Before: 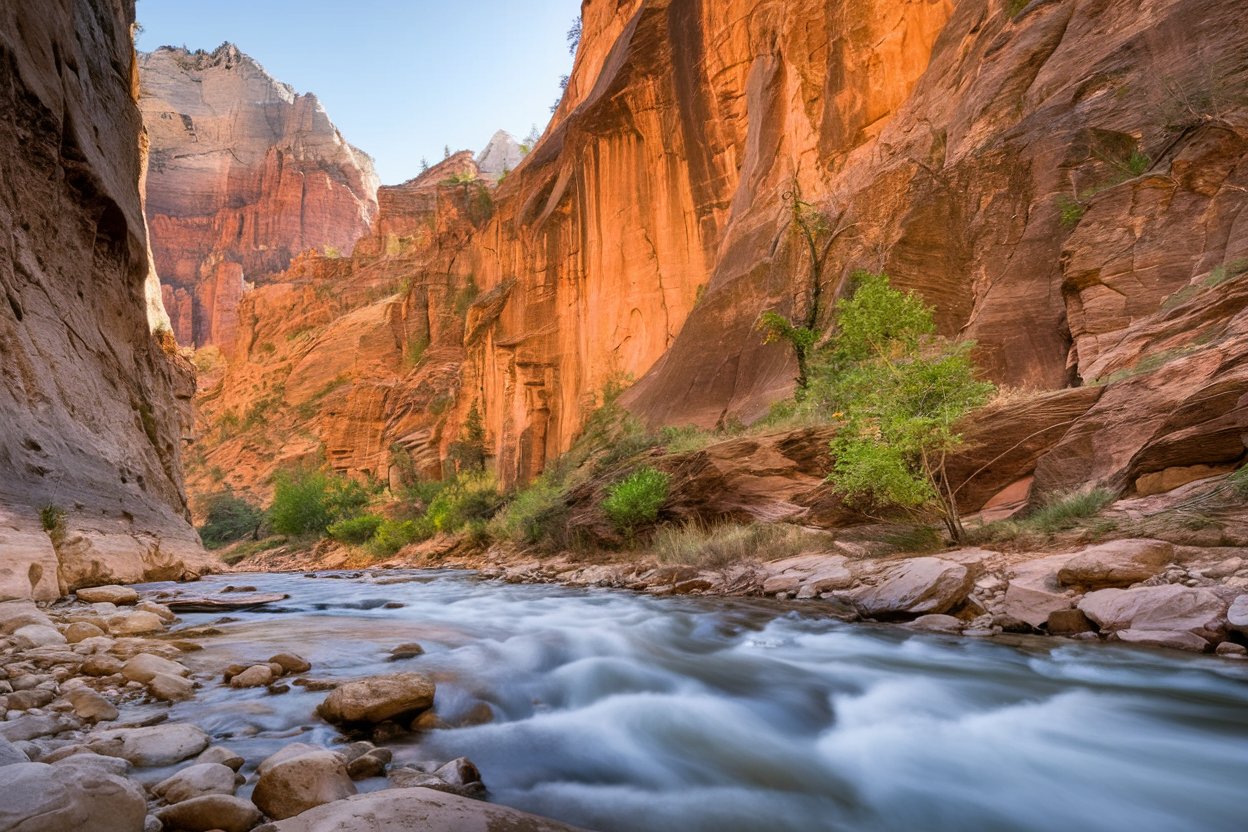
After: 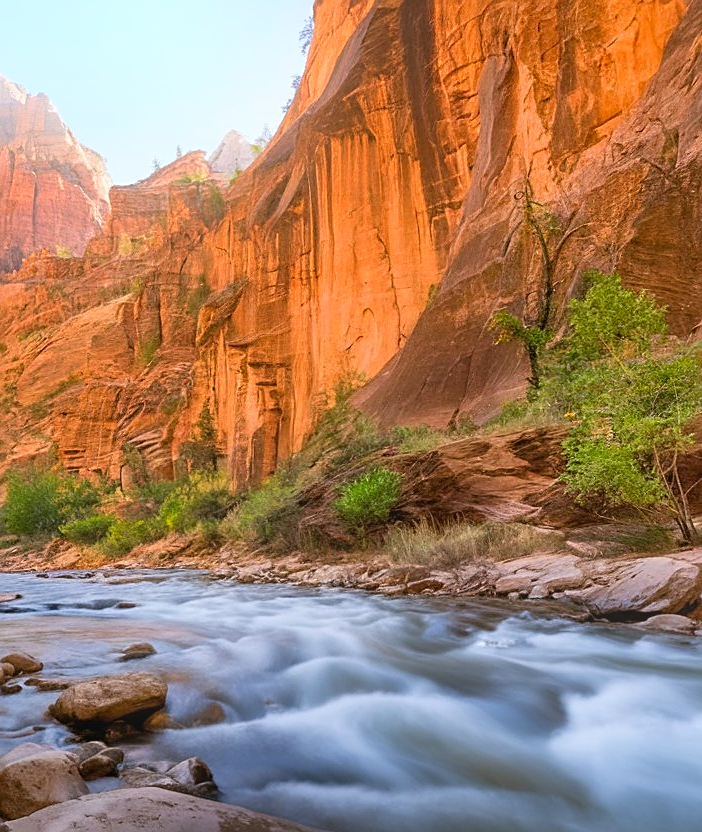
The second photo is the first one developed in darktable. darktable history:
sharpen: on, module defaults
crop: left 21.496%, right 22.254%
bloom: on, module defaults
contrast brightness saturation: saturation 0.1
